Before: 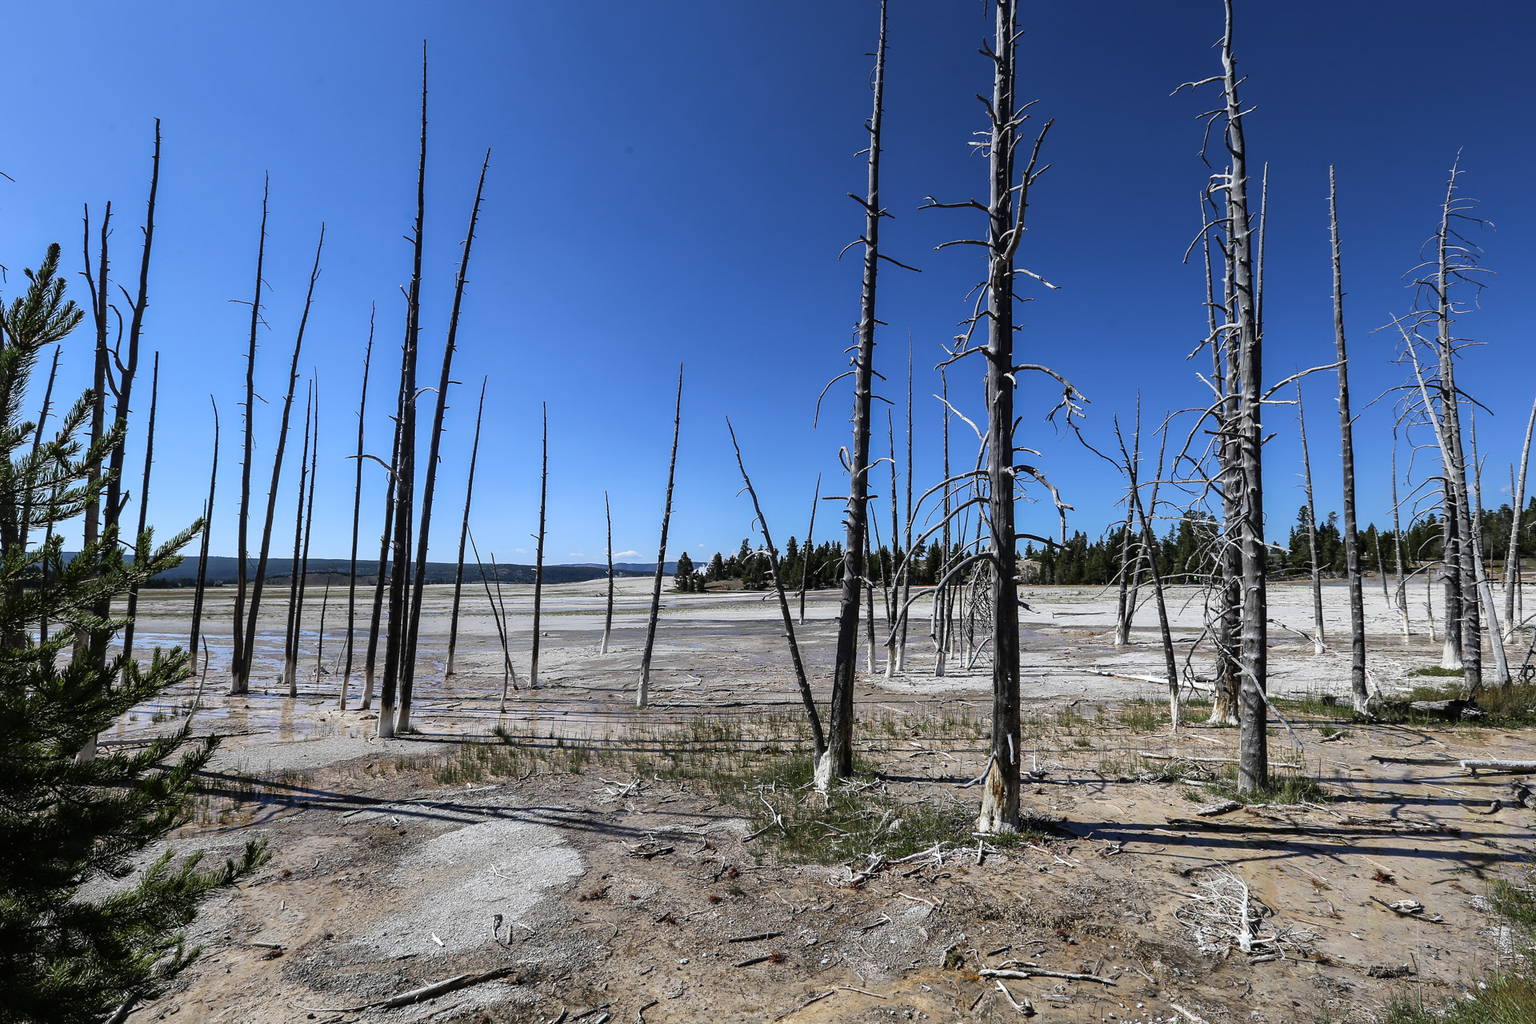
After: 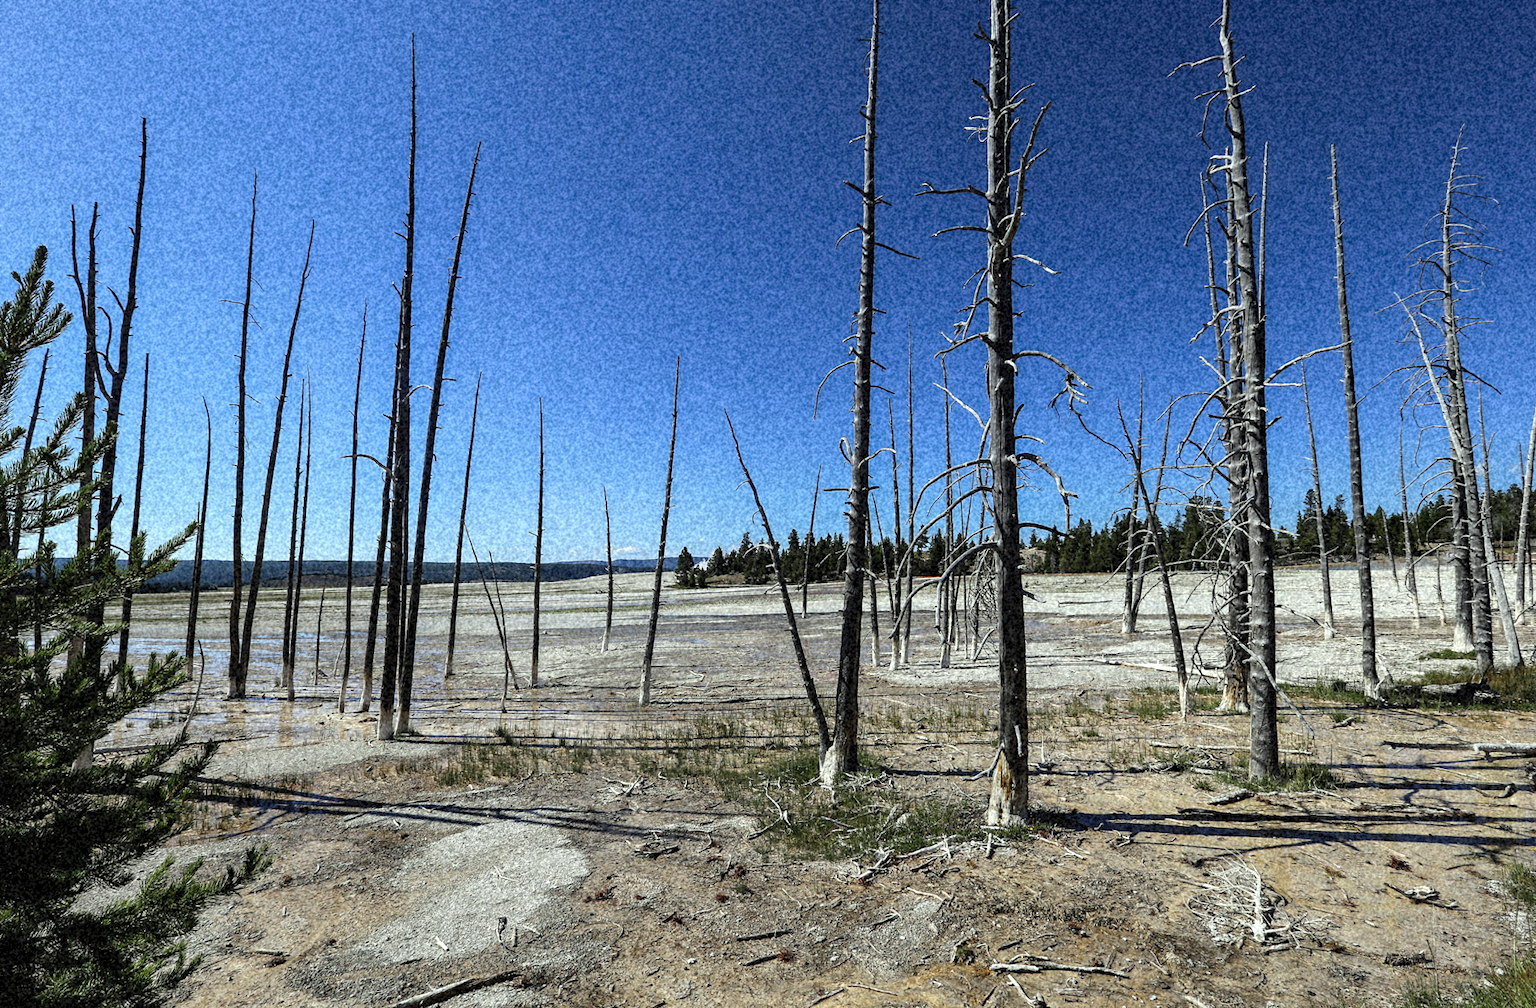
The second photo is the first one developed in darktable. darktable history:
levels: levels [0, 0.476, 0.951]
rotate and perspective: rotation -1°, crop left 0.011, crop right 0.989, crop top 0.025, crop bottom 0.975
grain: coarseness 46.9 ISO, strength 50.21%, mid-tones bias 0%
color correction: highlights a* -4.28, highlights b* 6.53
